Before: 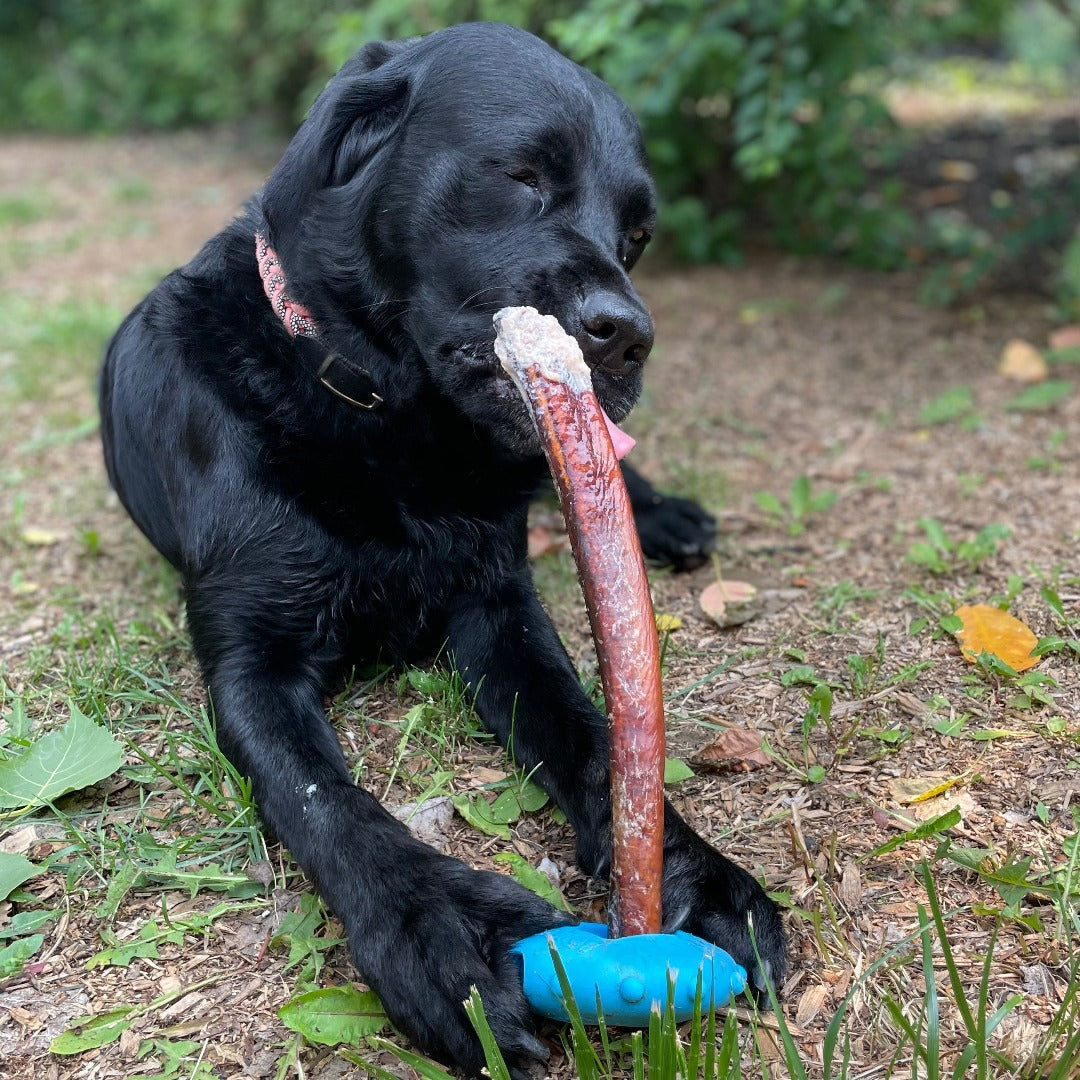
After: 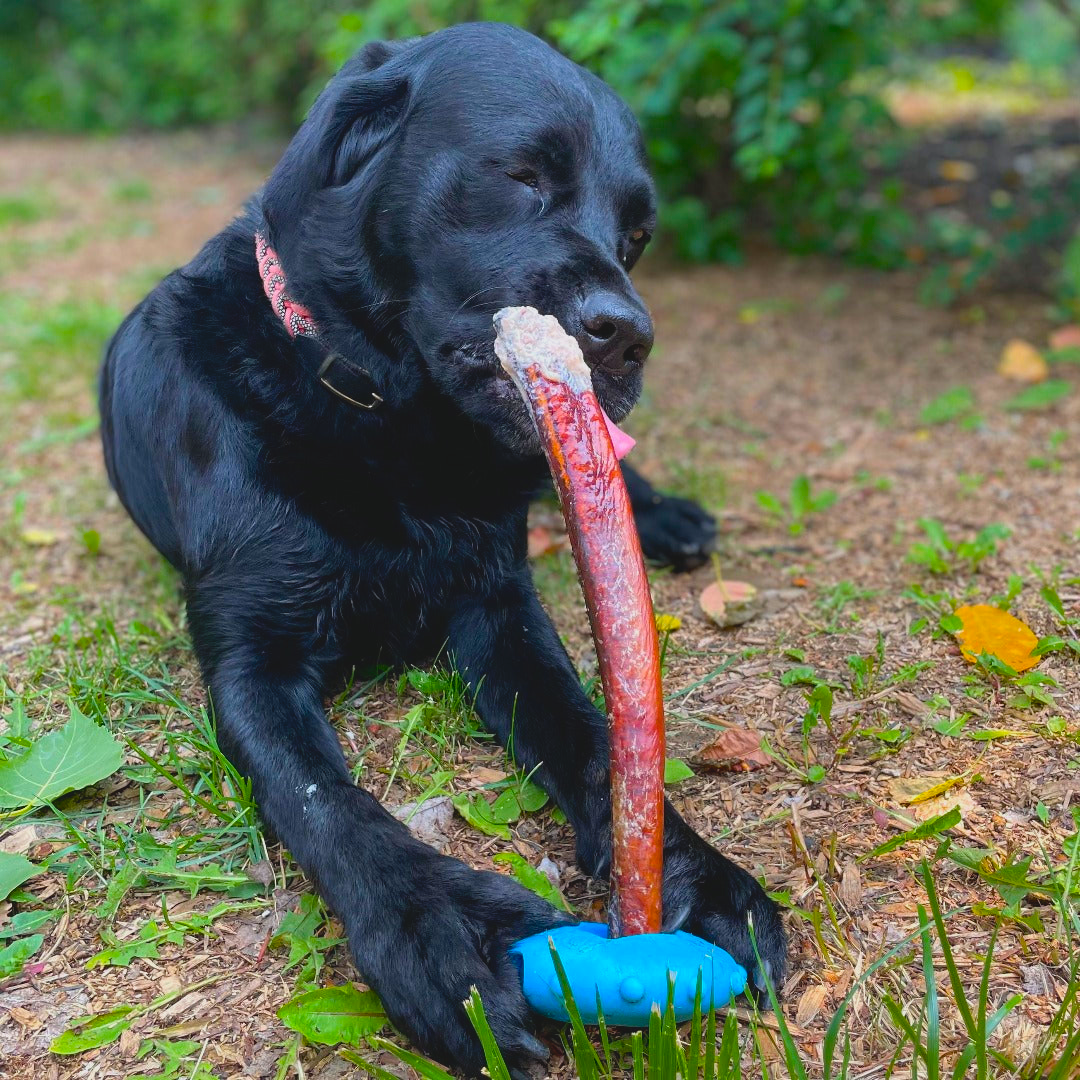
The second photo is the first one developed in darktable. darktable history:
lowpass: radius 0.1, contrast 0.85, saturation 1.1, unbound 0
color balance rgb: linear chroma grading › global chroma 15%, perceptual saturation grading › global saturation 30%
